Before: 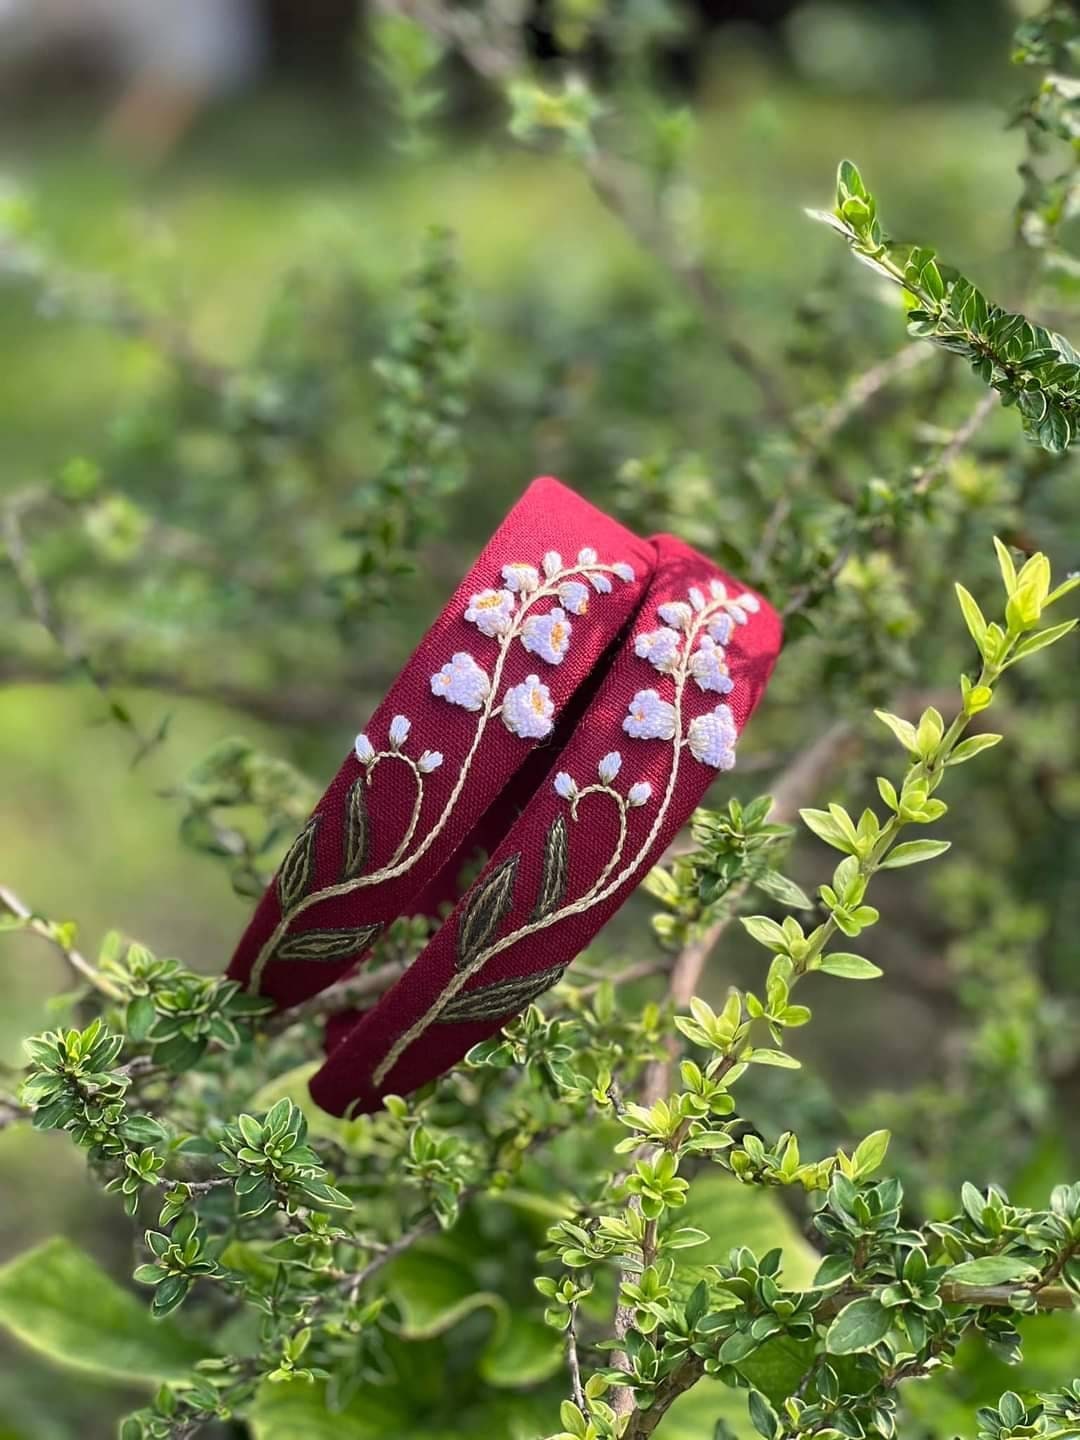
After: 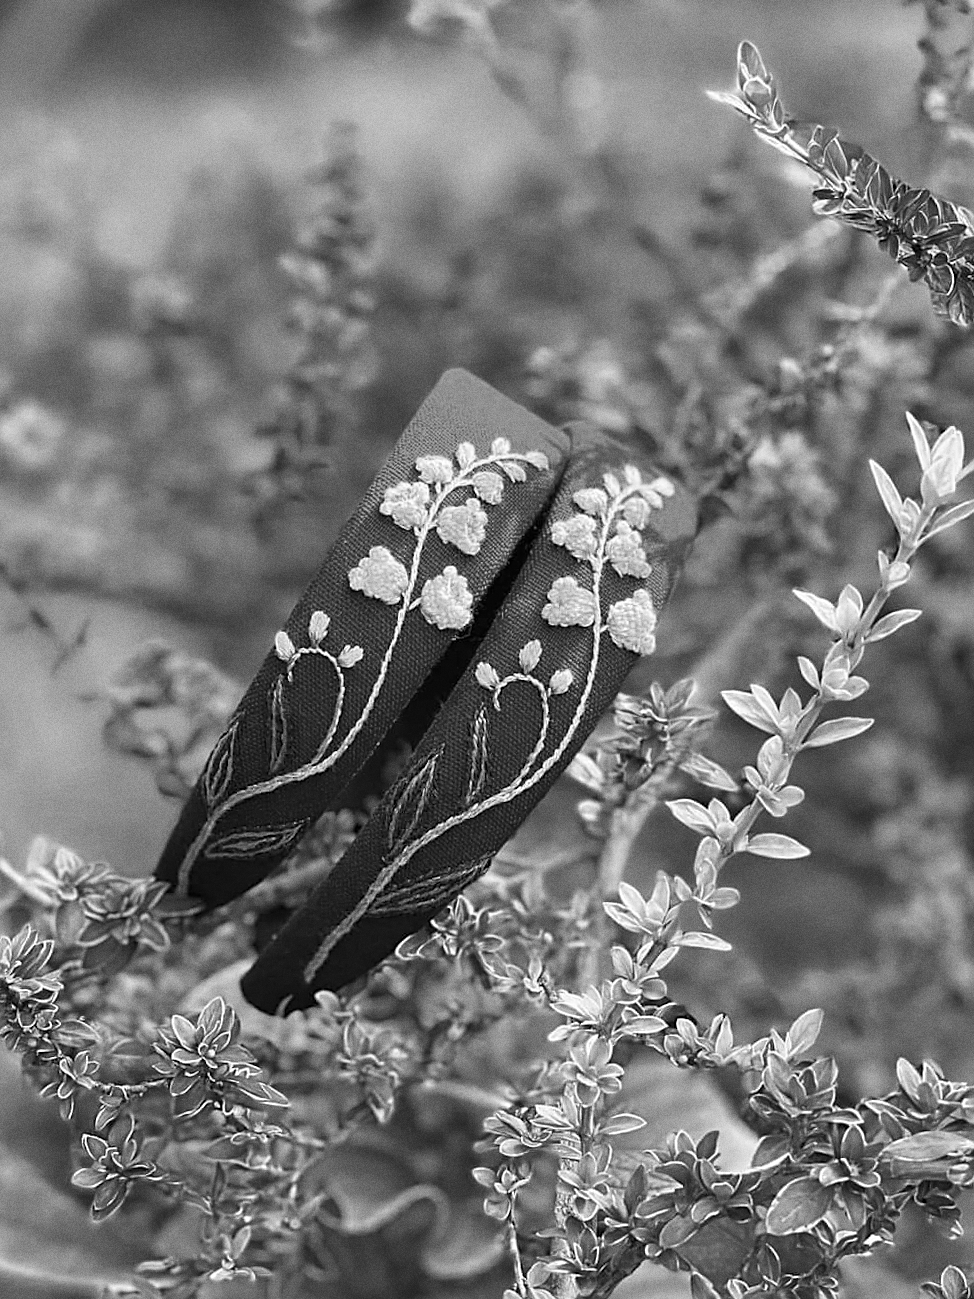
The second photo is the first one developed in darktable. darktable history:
grain: strength 26%
sharpen: on, module defaults
crop and rotate: angle 1.96°, left 5.673%, top 5.673%
monochrome: a -3.63, b -0.465
